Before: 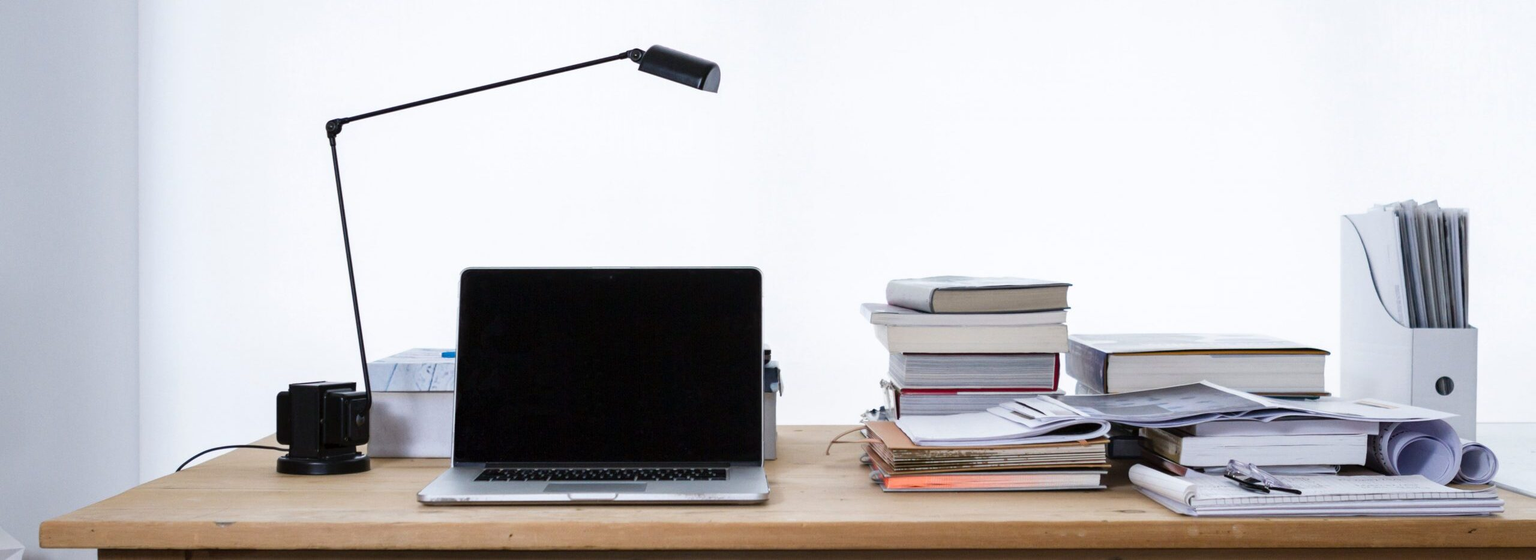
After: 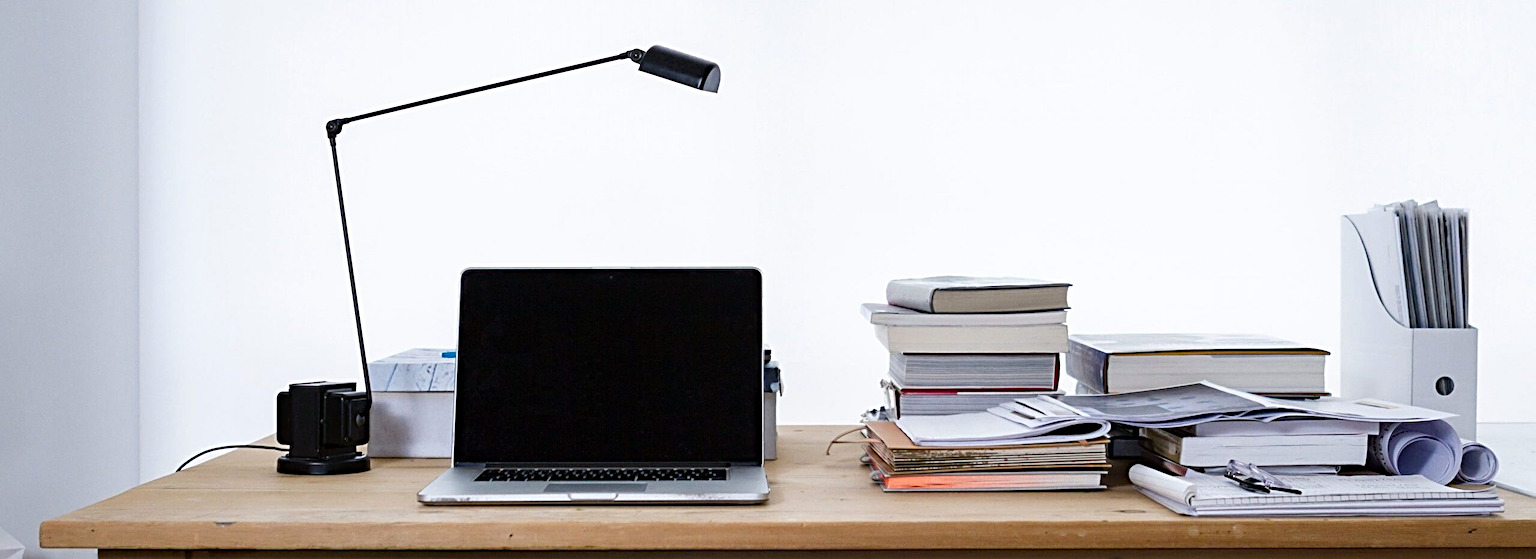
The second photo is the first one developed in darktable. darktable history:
haze removal: strength 0.284, distance 0.248, compatibility mode true, adaptive false
sharpen: radius 3.987
